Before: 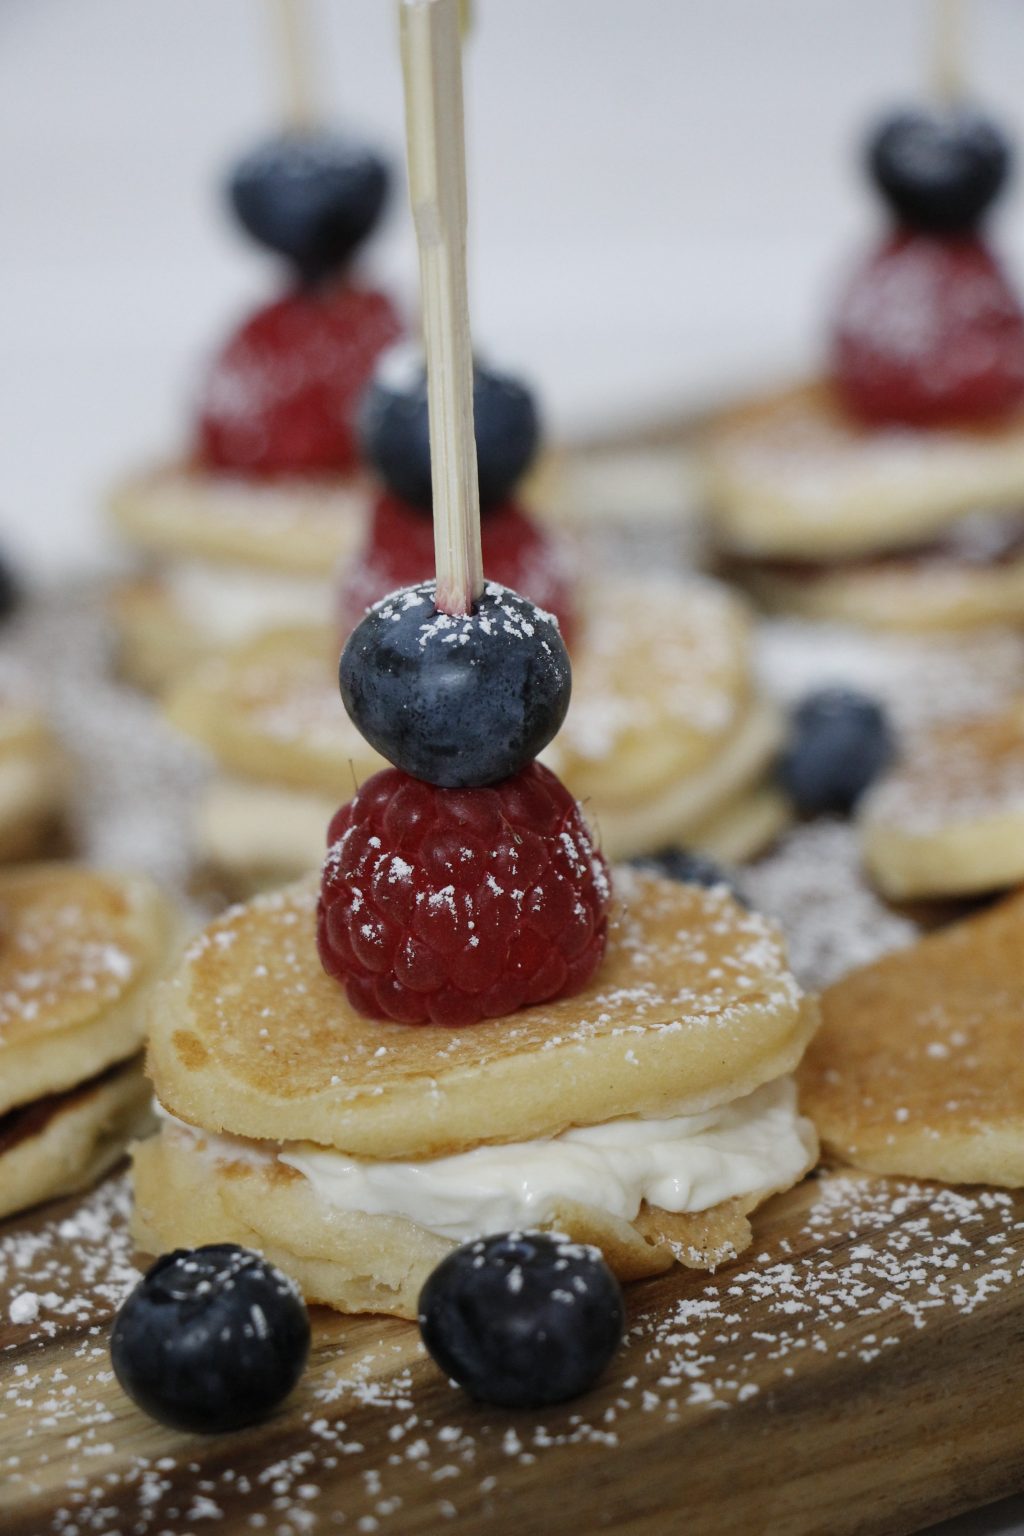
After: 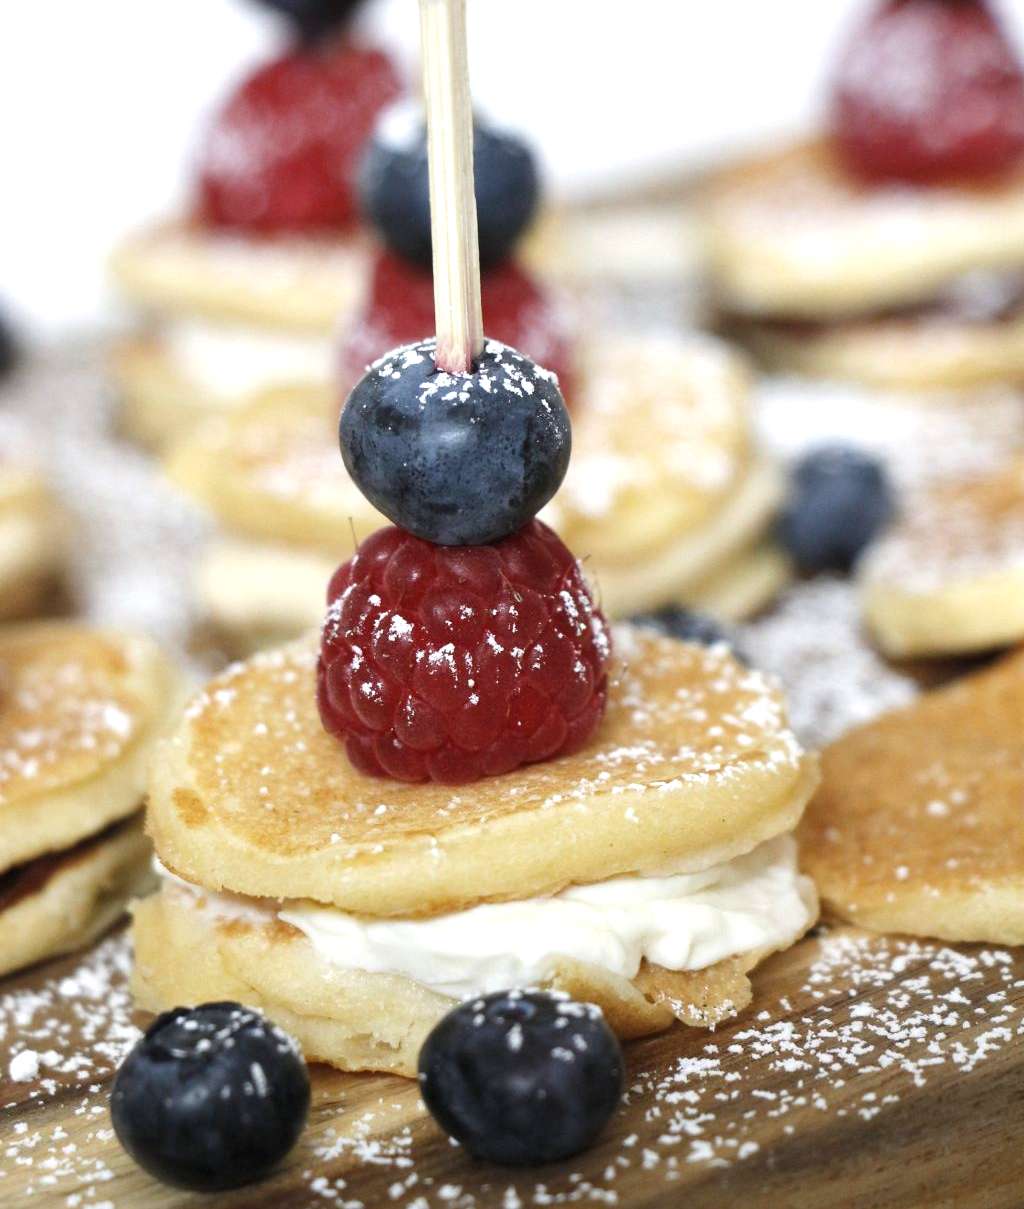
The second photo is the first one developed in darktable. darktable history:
exposure: exposure 0.921 EV, compensate highlight preservation false
crop and rotate: top 15.774%, bottom 5.506%
